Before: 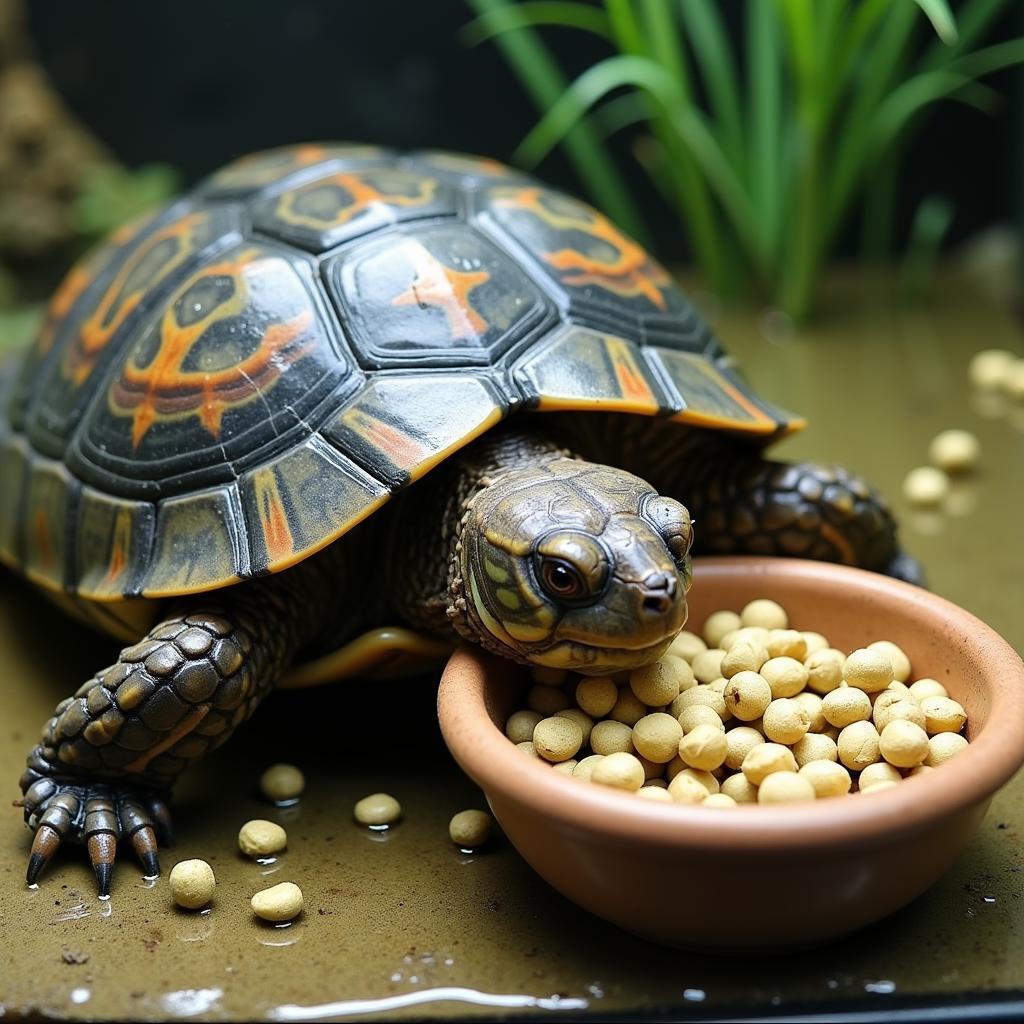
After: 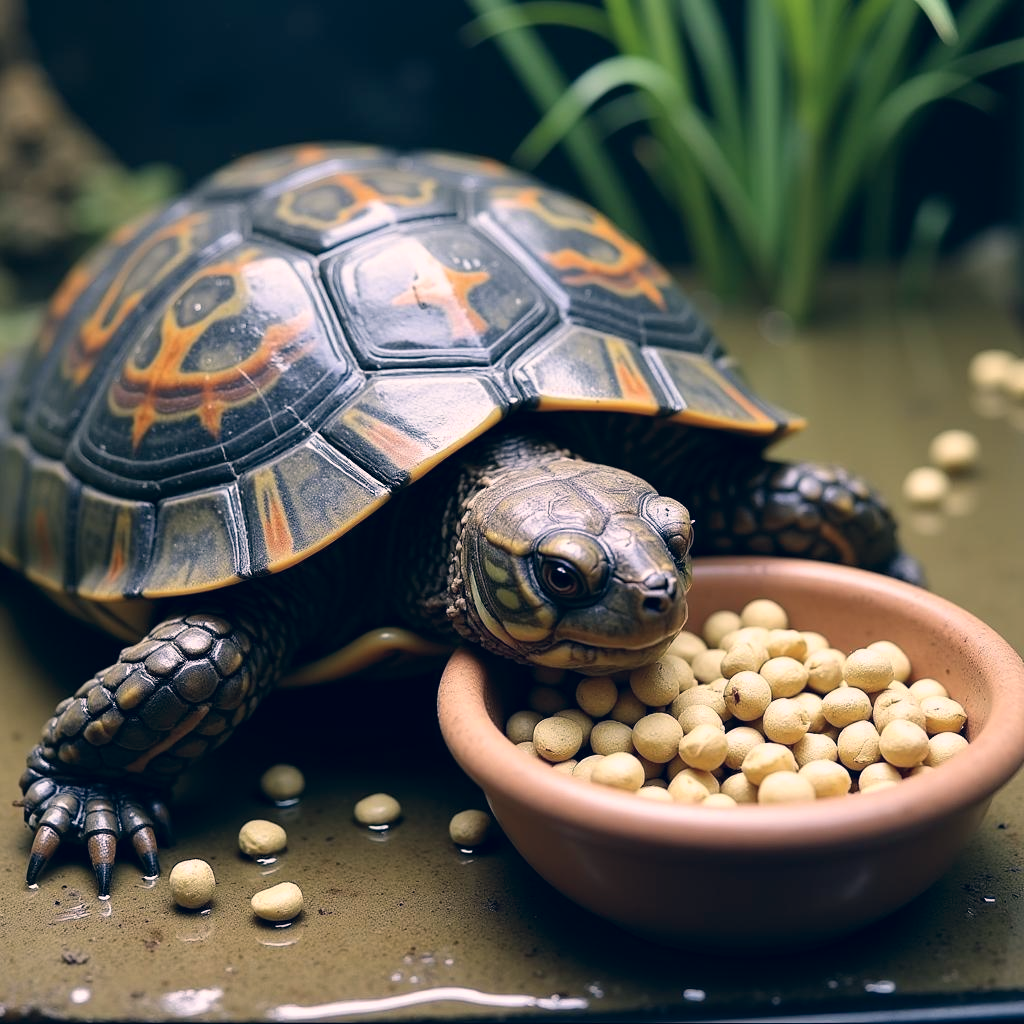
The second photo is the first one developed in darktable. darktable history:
color correction: highlights a* 13.77, highlights b* 5.94, shadows a* -5.42, shadows b* -15.83, saturation 0.839
